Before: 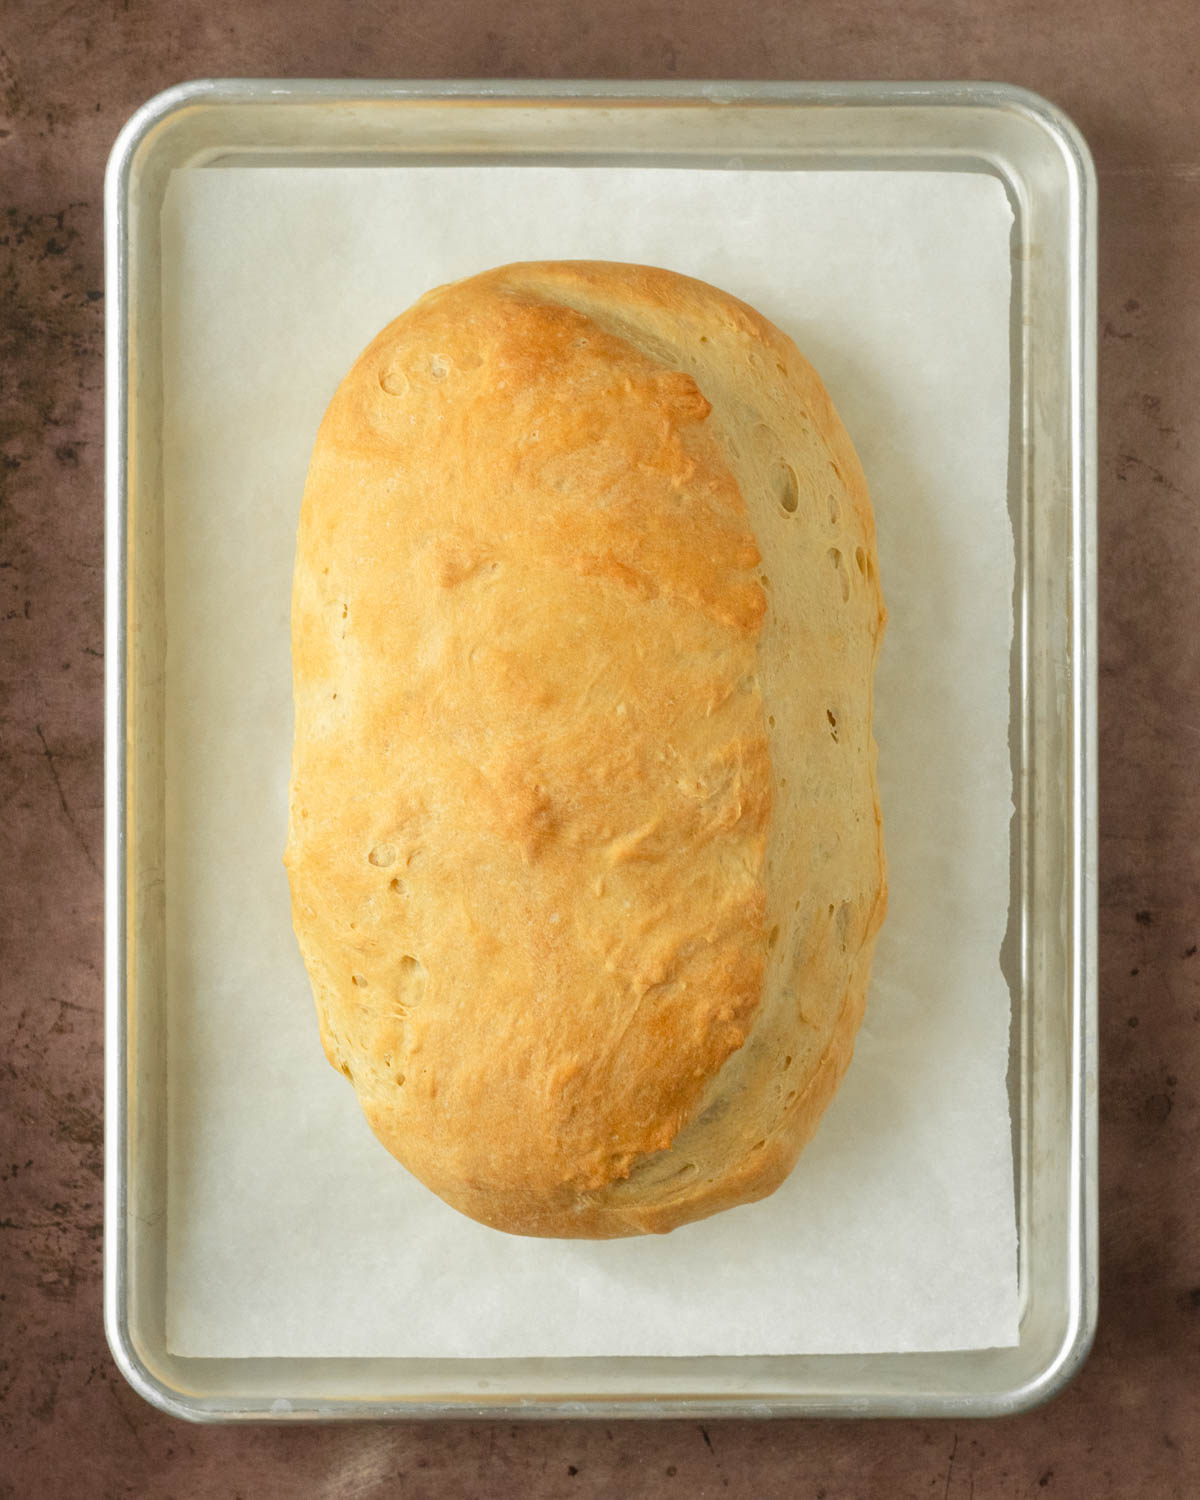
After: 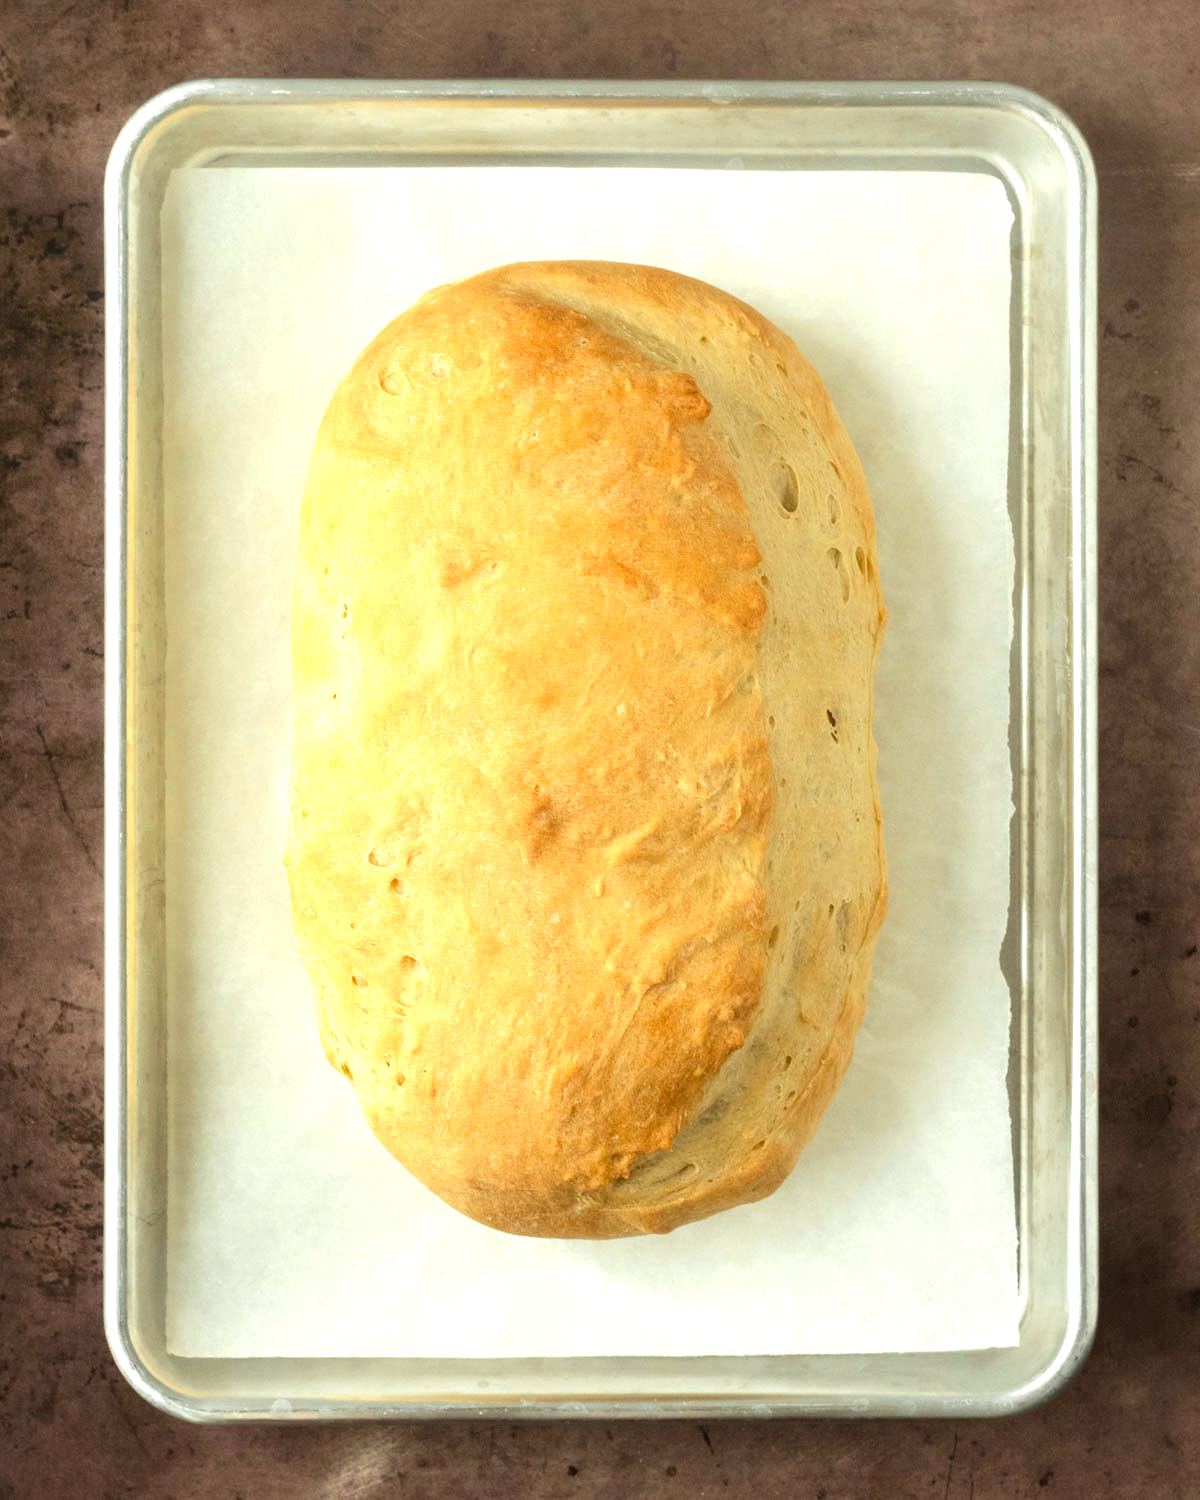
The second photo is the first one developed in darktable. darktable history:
tone equalizer: -8 EV -0.789 EV, -7 EV -0.705 EV, -6 EV -0.587 EV, -5 EV -0.385 EV, -3 EV 0.387 EV, -2 EV 0.6 EV, -1 EV 0.698 EV, +0 EV 0.752 EV, edges refinement/feathering 500, mask exposure compensation -1.57 EV, preserve details no
color correction: highlights a* -2.6, highlights b* 2.37
